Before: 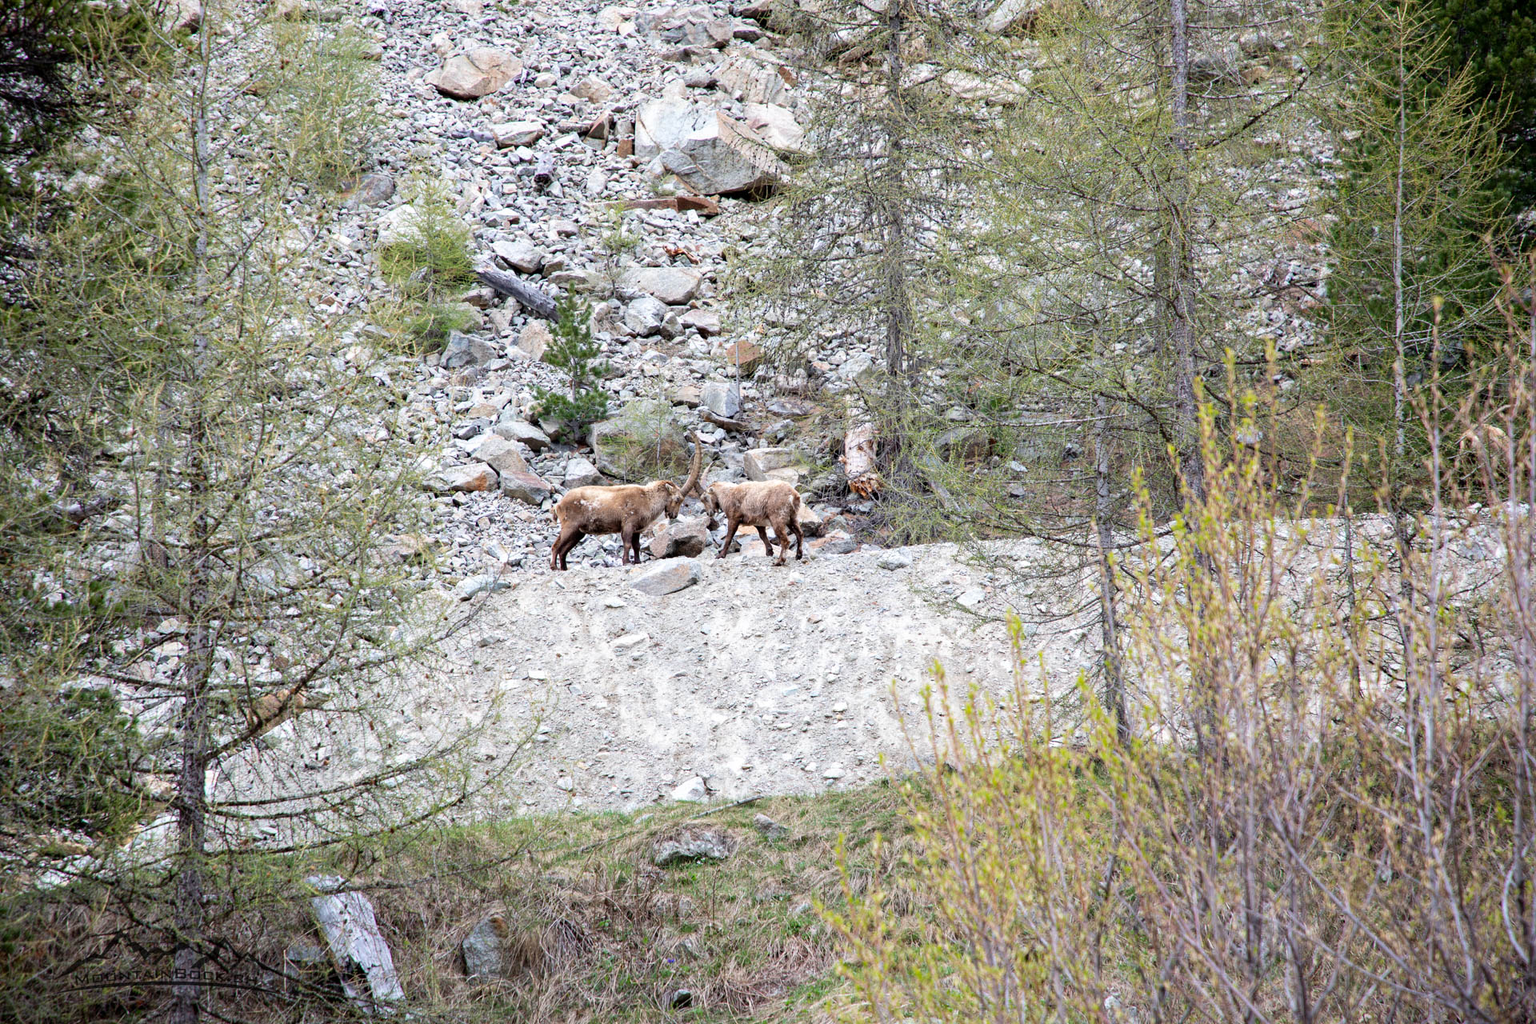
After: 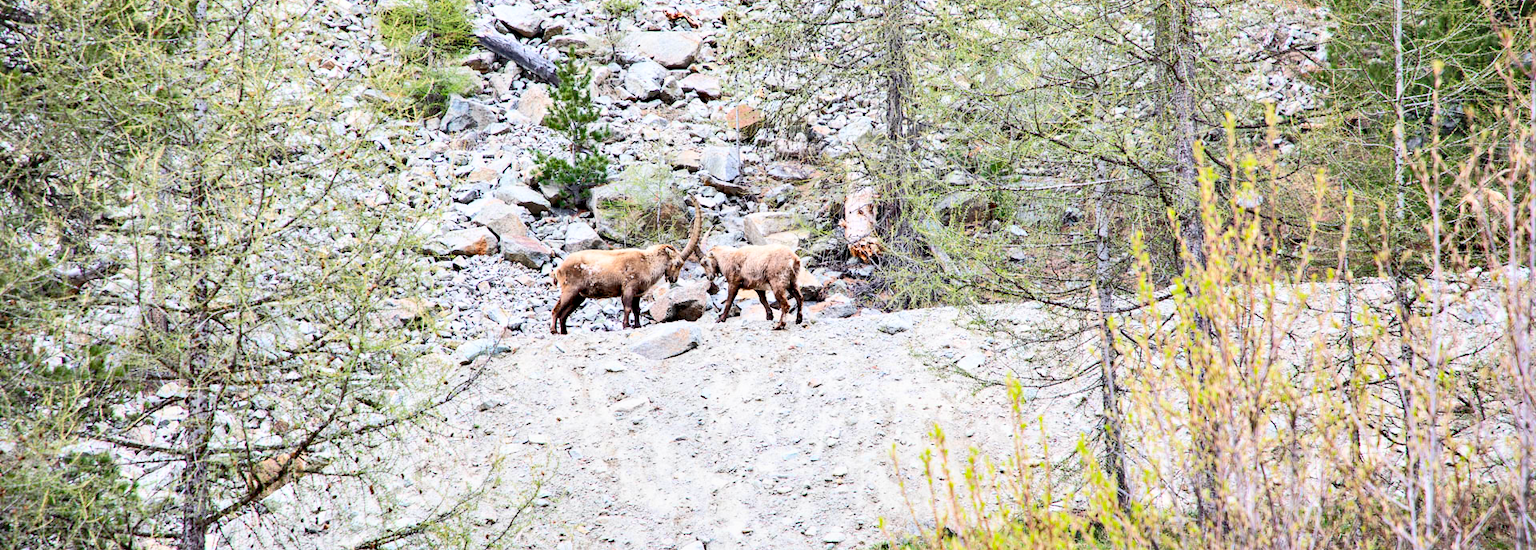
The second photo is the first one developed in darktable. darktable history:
crop and rotate: top 23.049%, bottom 23.146%
shadows and highlights: shadows 12.15, white point adjustment 1.15, soften with gaussian
base curve: curves: ch0 [(0, 0) (0.088, 0.125) (0.176, 0.251) (0.354, 0.501) (0.613, 0.749) (1, 0.877)], fusion 1
